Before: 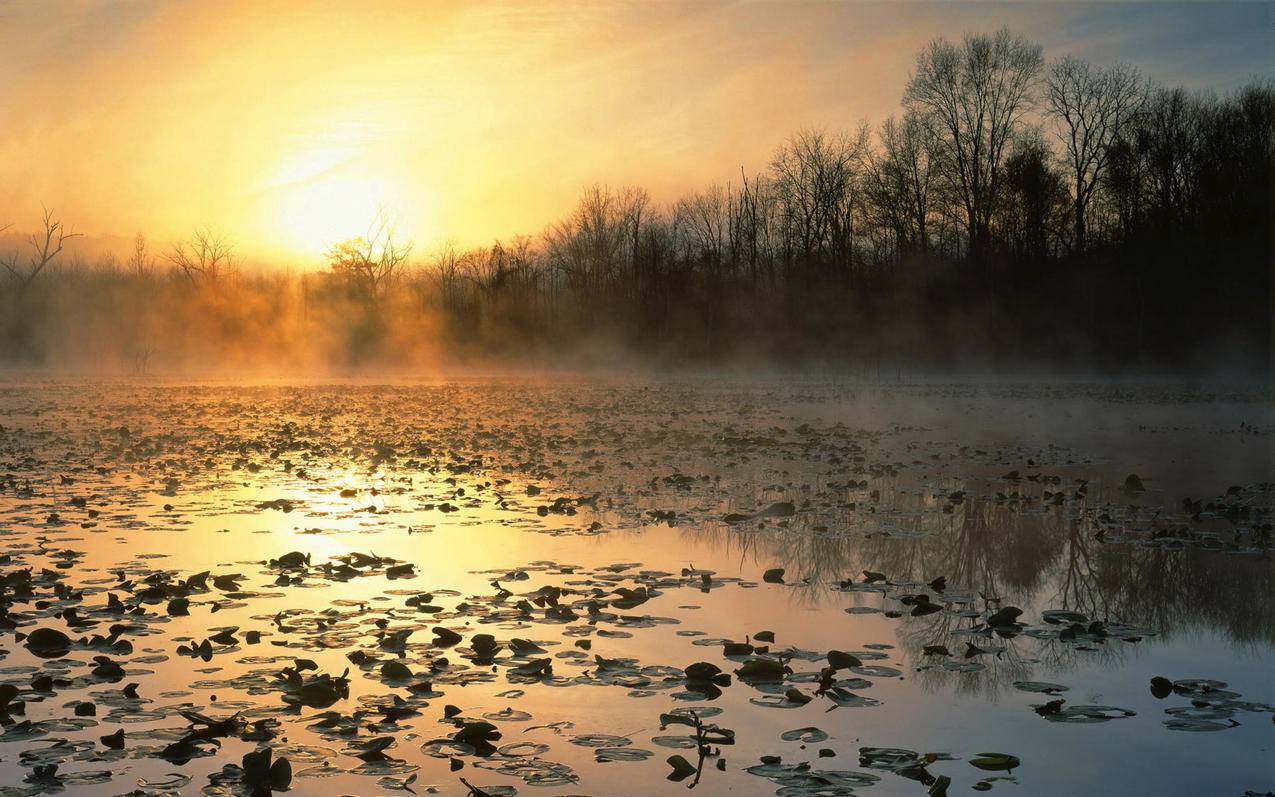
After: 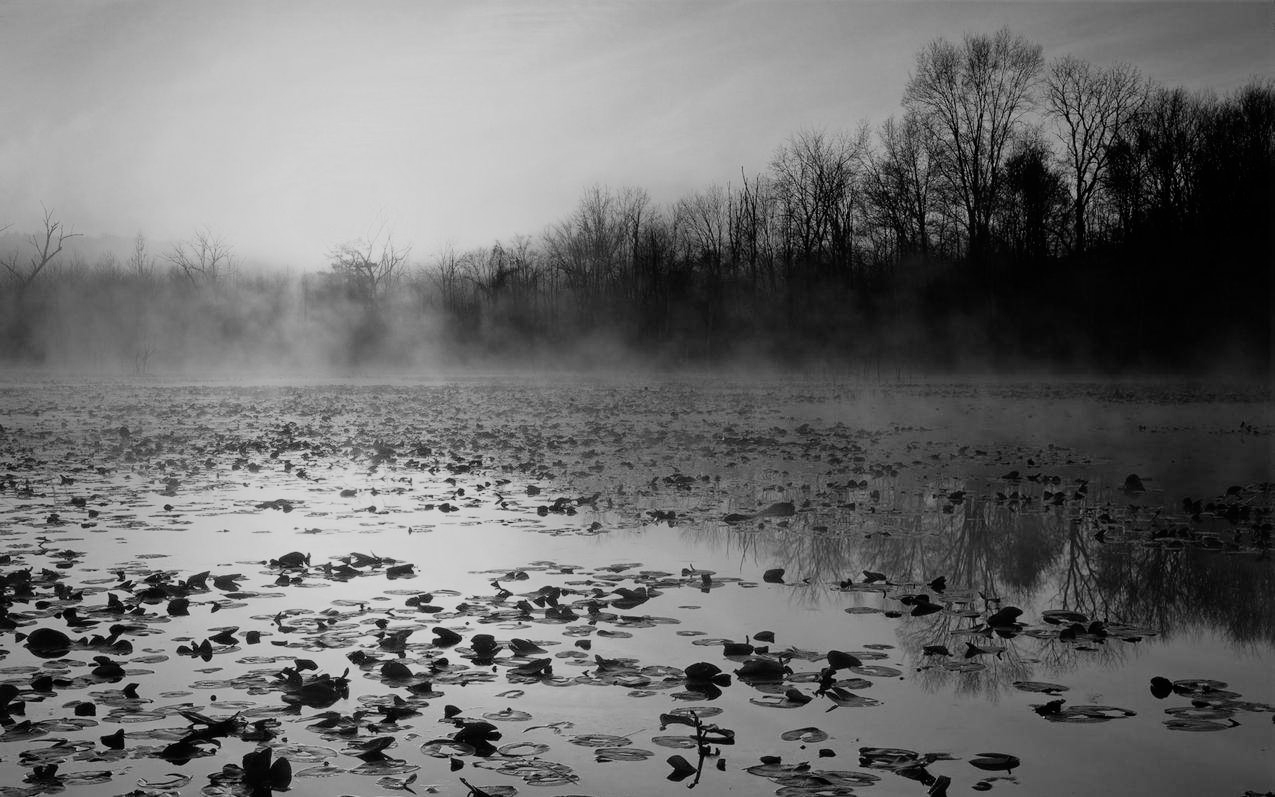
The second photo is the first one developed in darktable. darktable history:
tone equalizer: -7 EV 0.18 EV, -6 EV 0.12 EV, -5 EV 0.08 EV, -4 EV 0.04 EV, -2 EV -0.02 EV, -1 EV -0.04 EV, +0 EV -0.06 EV, luminance estimator HSV value / RGB max
filmic rgb: black relative exposure -7.65 EV, white relative exposure 4.56 EV, hardness 3.61, color science v6 (2022)
monochrome: a 2.21, b -1.33, size 2.2
